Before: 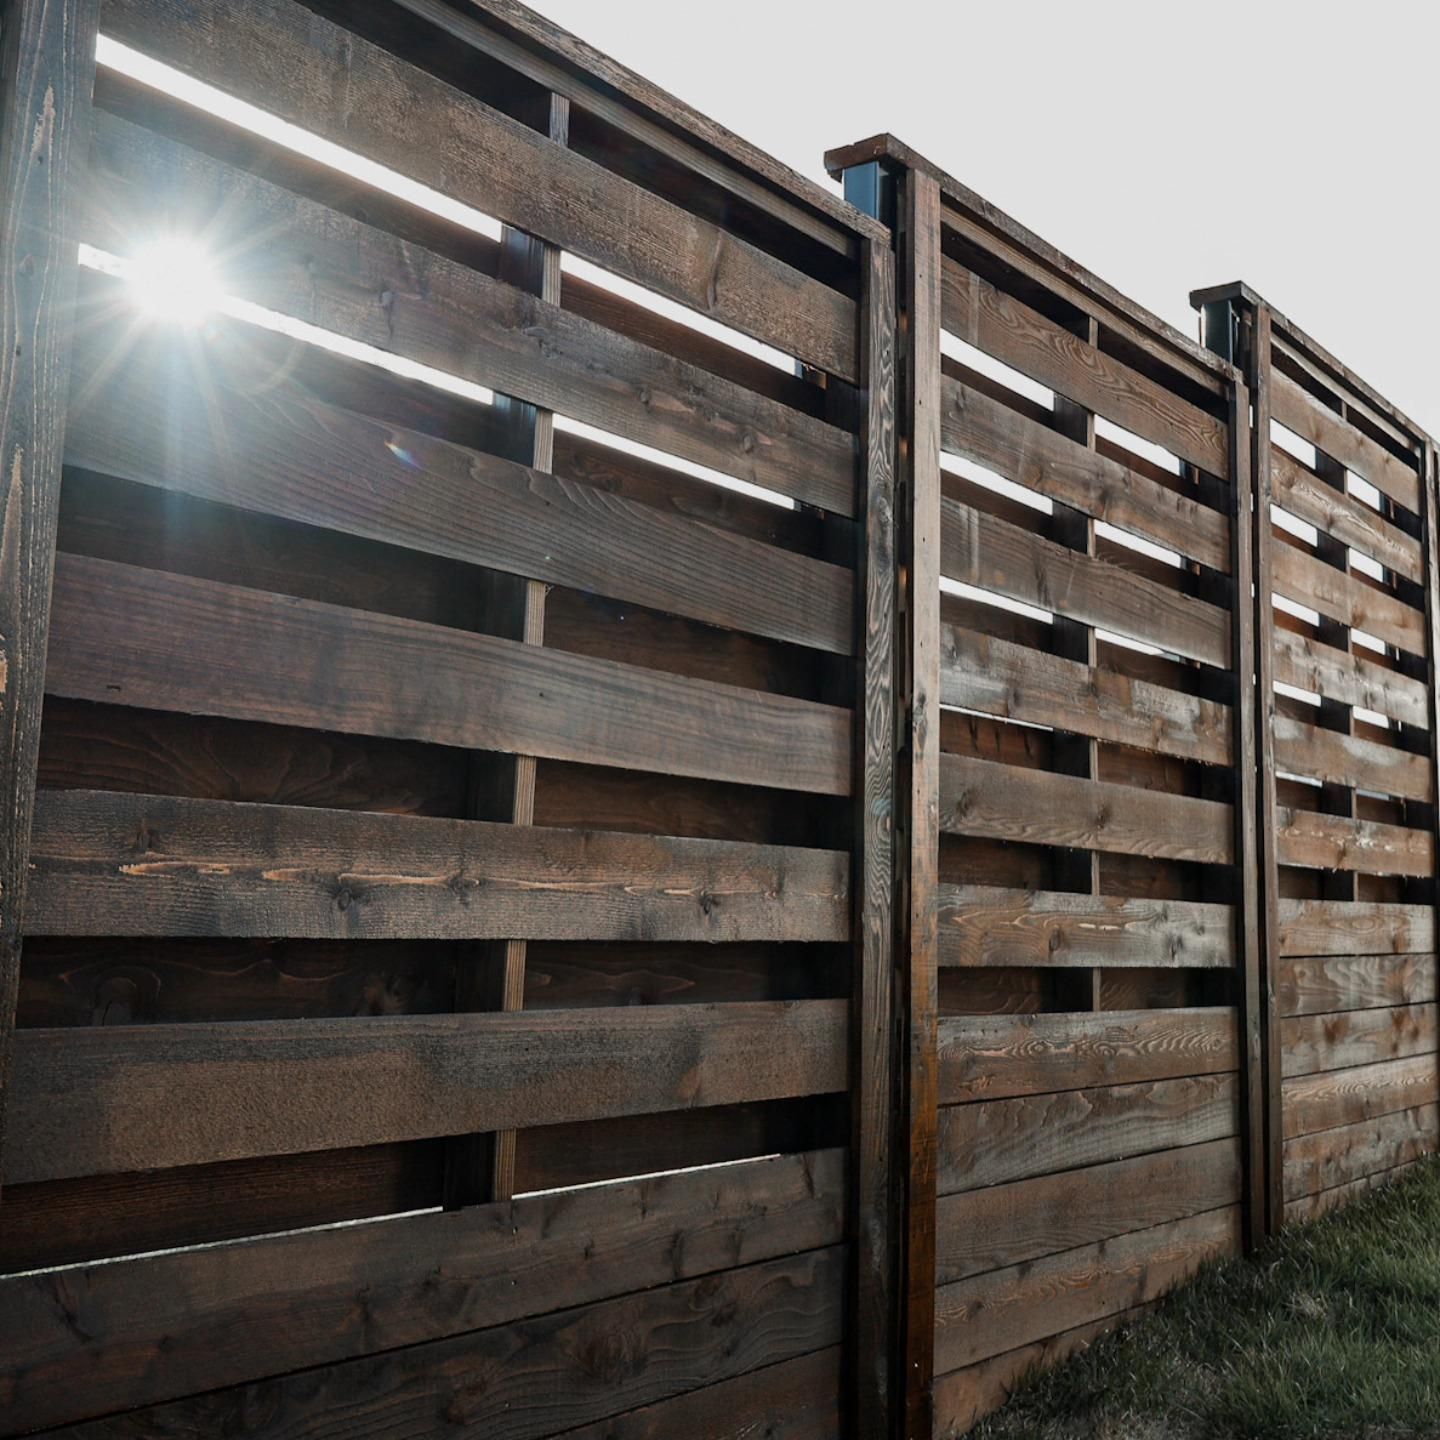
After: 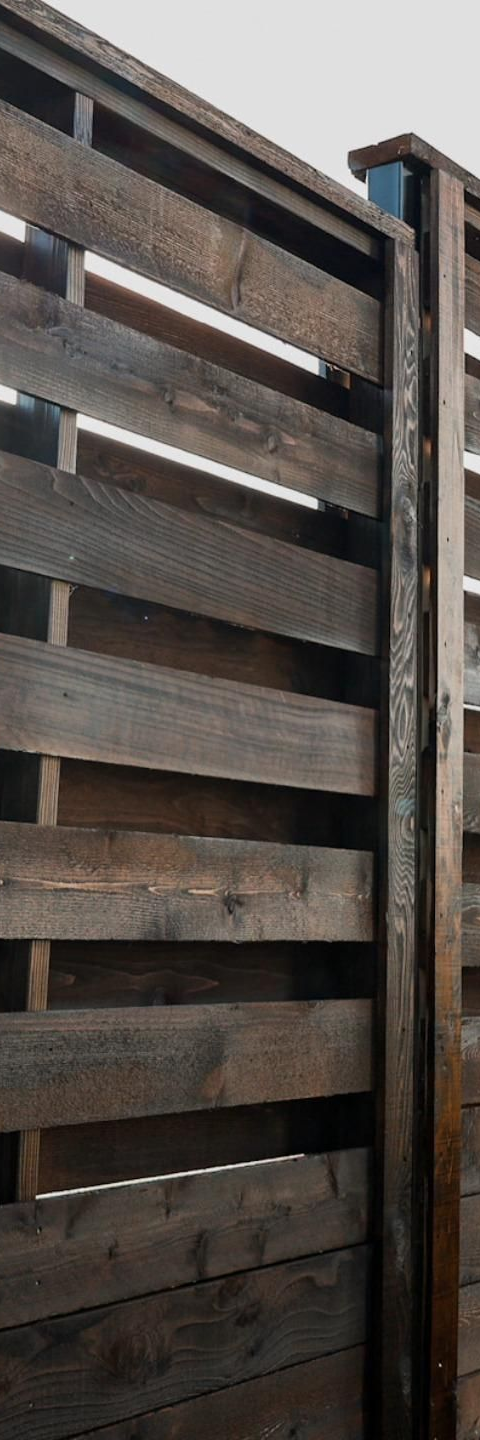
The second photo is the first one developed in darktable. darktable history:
crop: left 33.091%, right 33.567%
